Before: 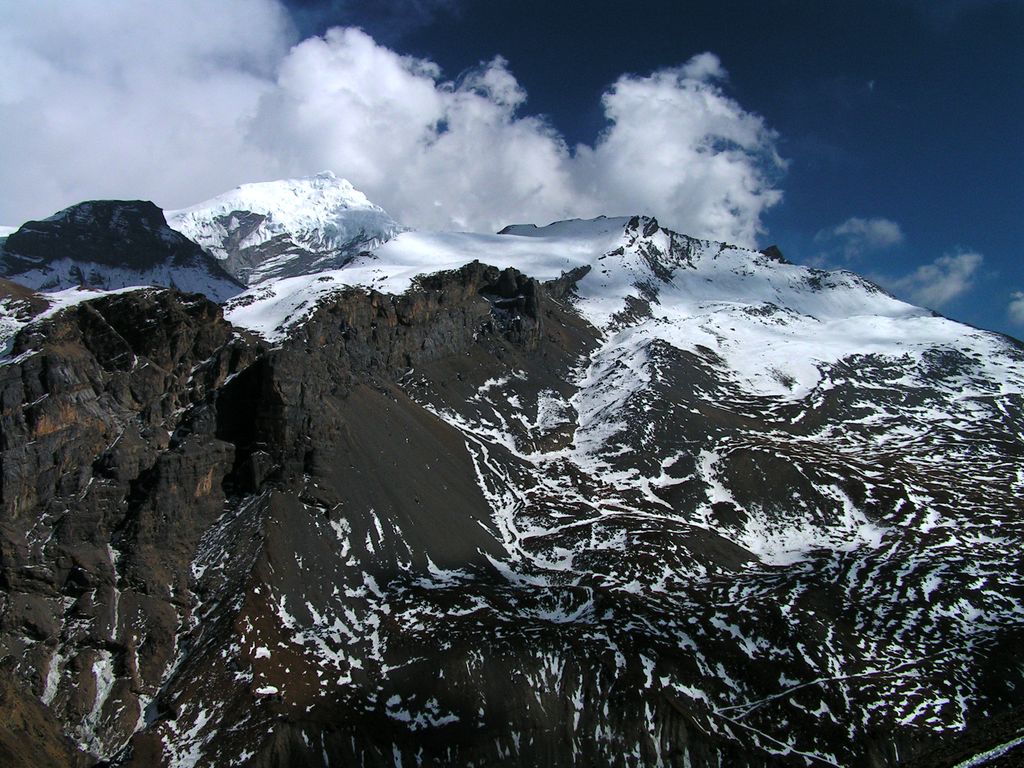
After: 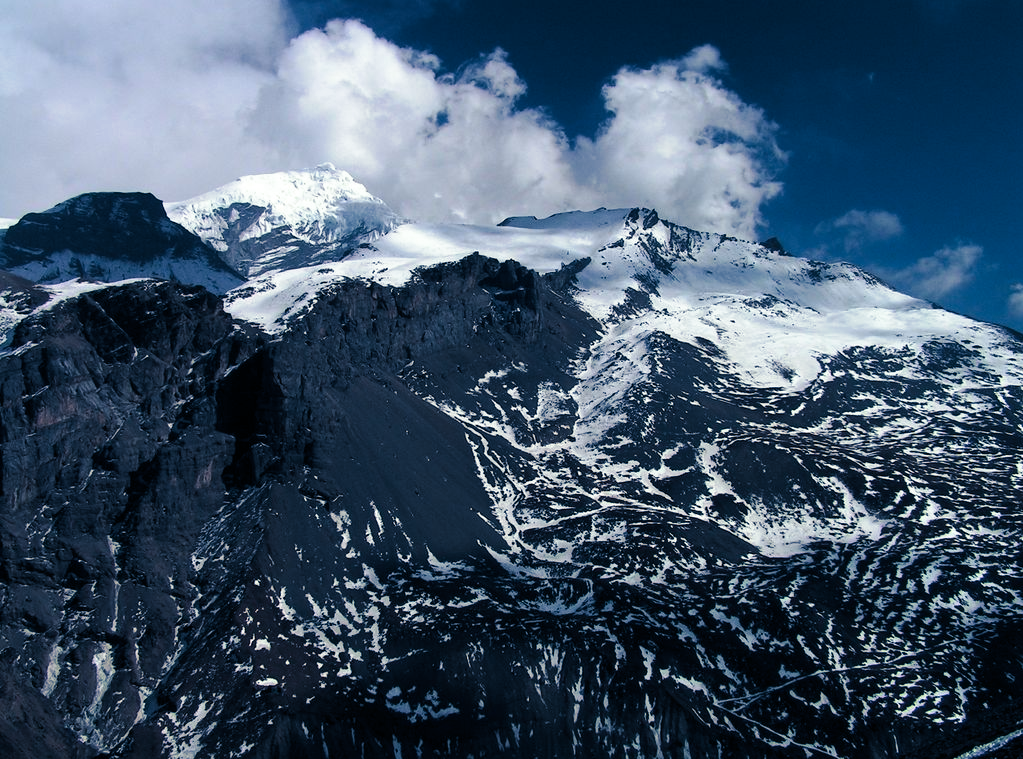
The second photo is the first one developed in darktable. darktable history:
split-toning: shadows › hue 226.8°, shadows › saturation 0.84
crop: top 1.049%, right 0.001%
